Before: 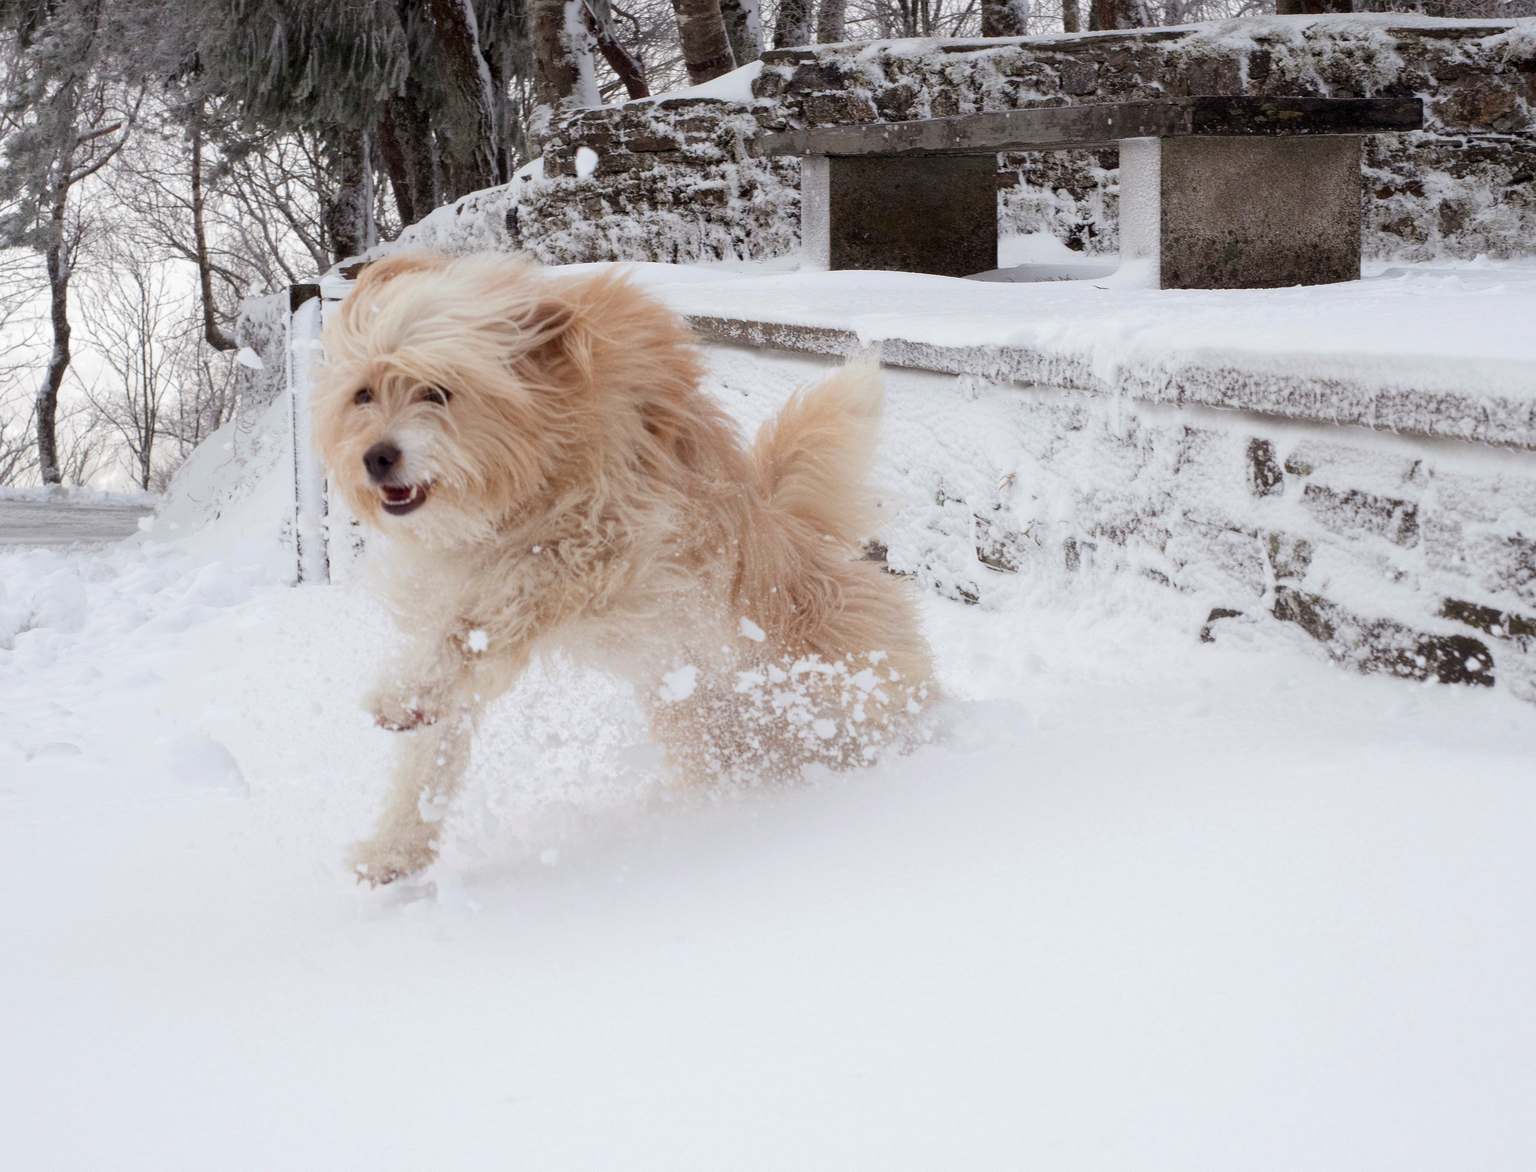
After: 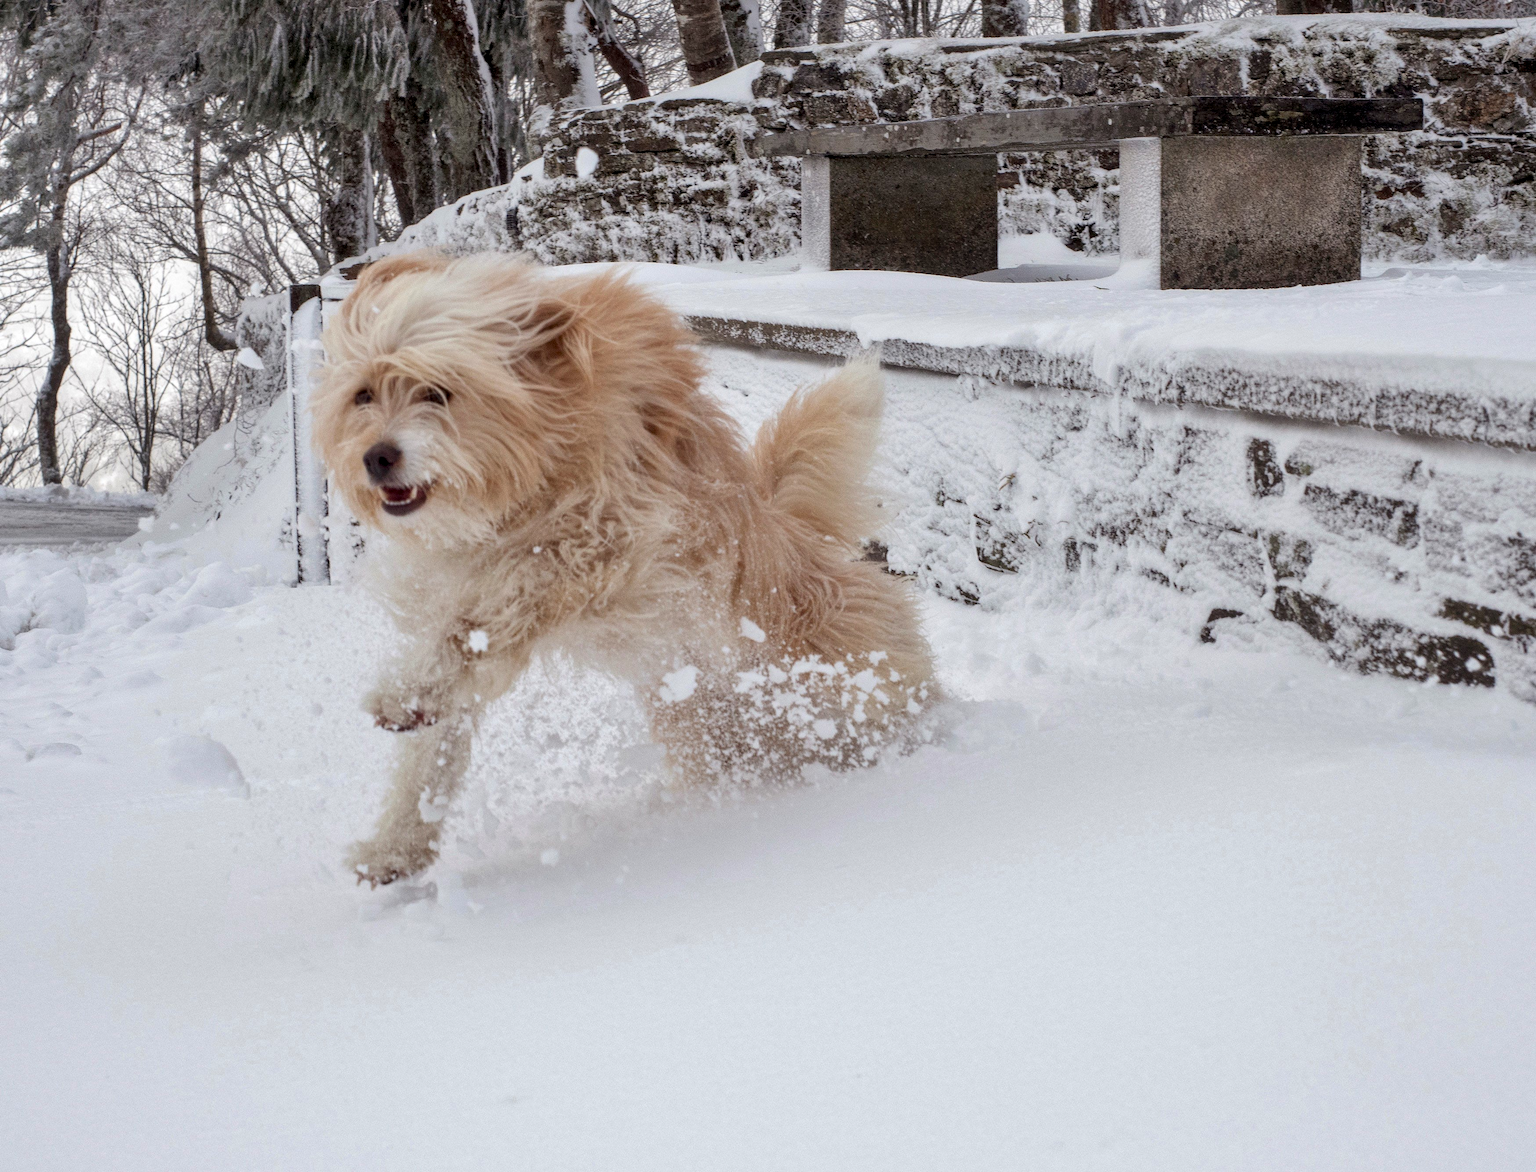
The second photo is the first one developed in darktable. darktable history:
local contrast: on, module defaults
shadows and highlights: low approximation 0.01, soften with gaussian
